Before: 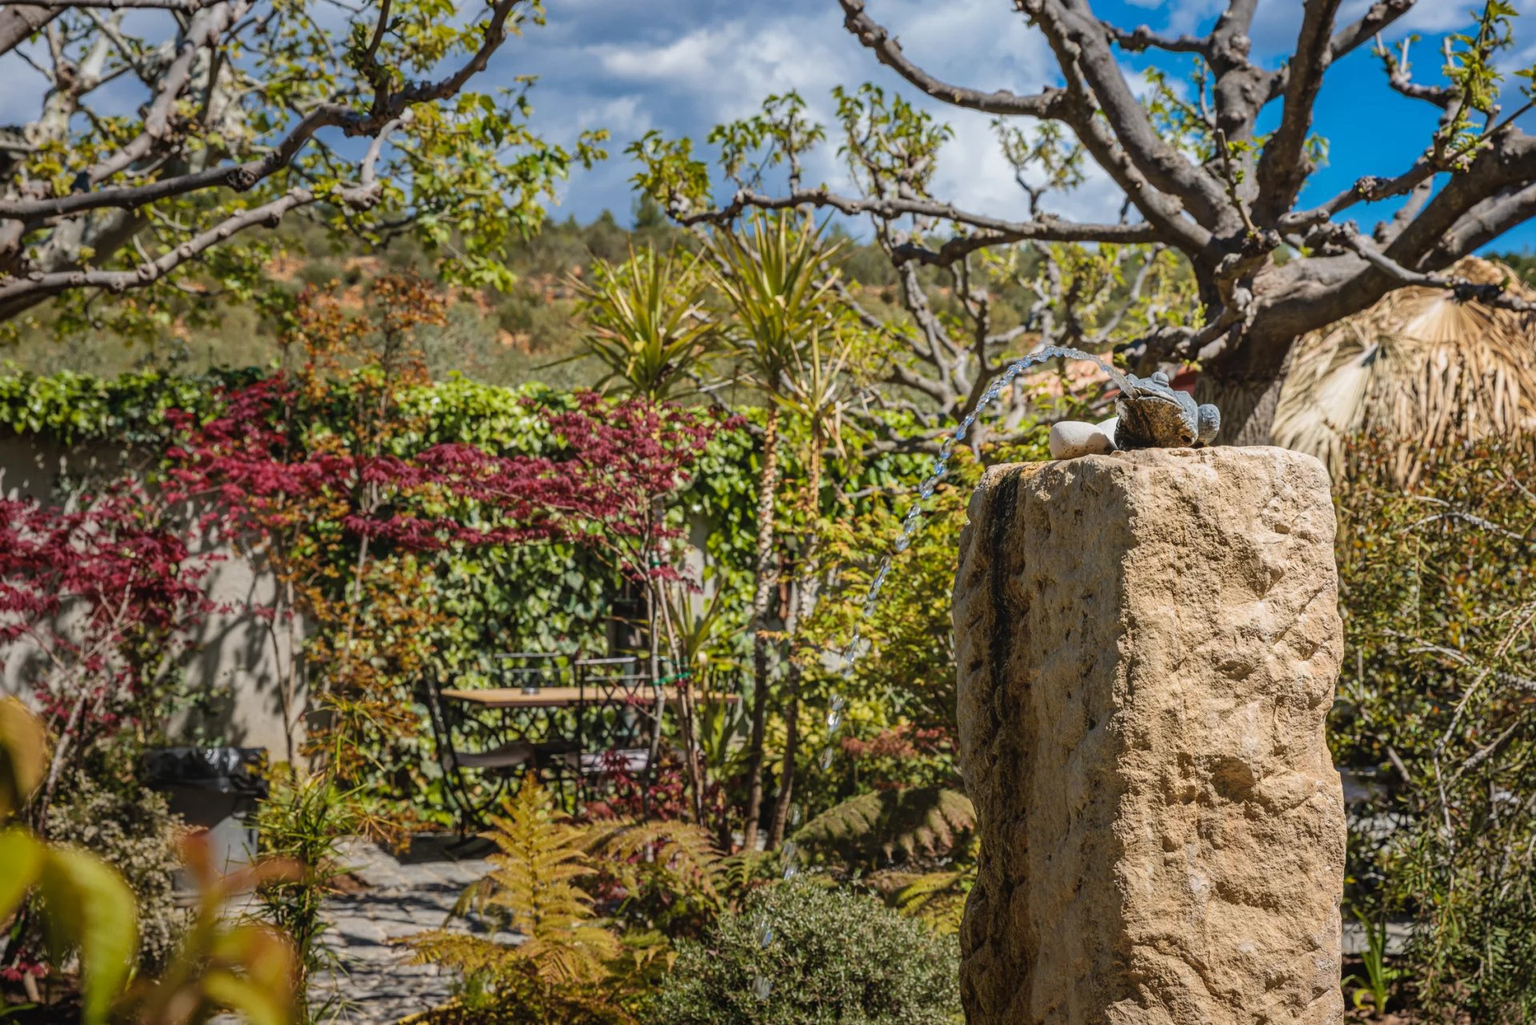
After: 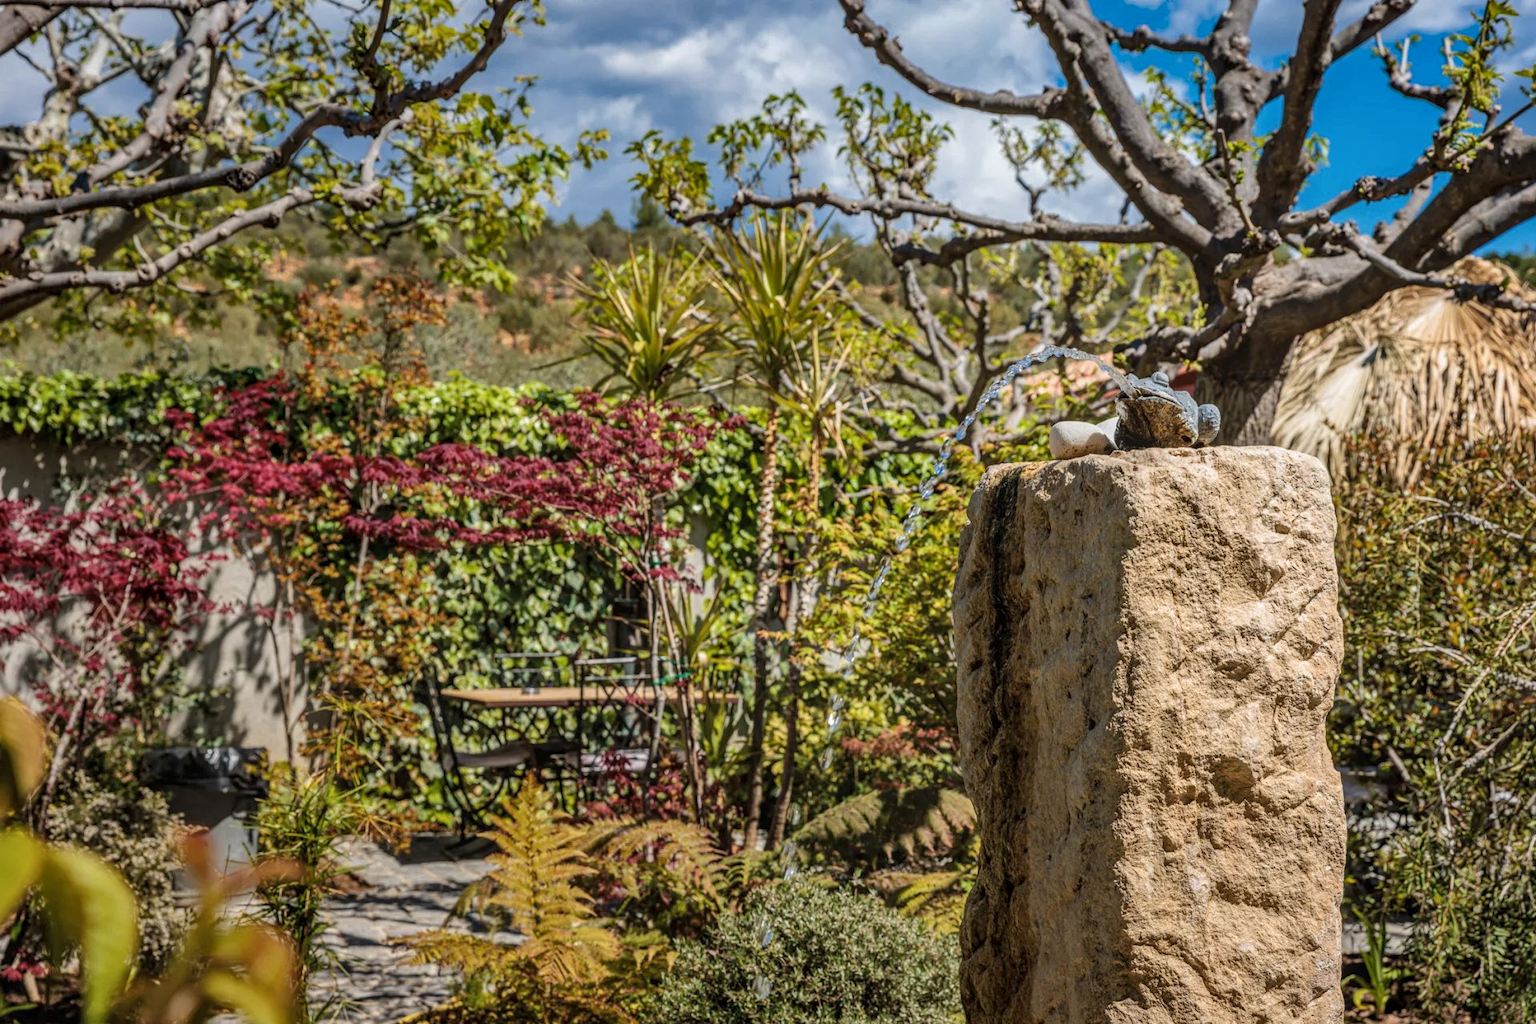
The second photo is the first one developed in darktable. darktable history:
shadows and highlights: radius 132.98, soften with gaussian
local contrast: on, module defaults
